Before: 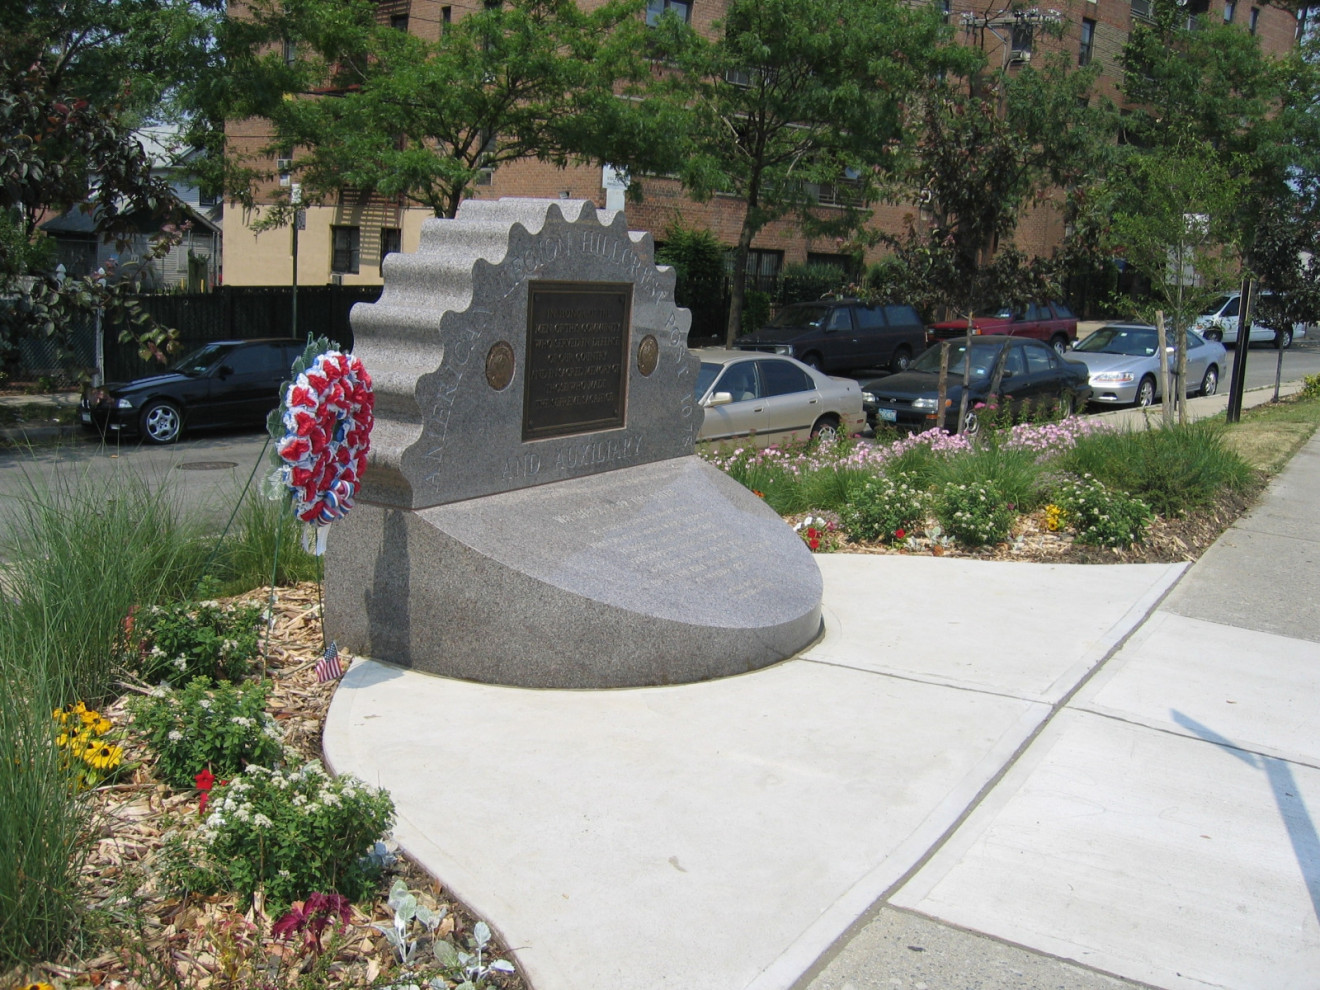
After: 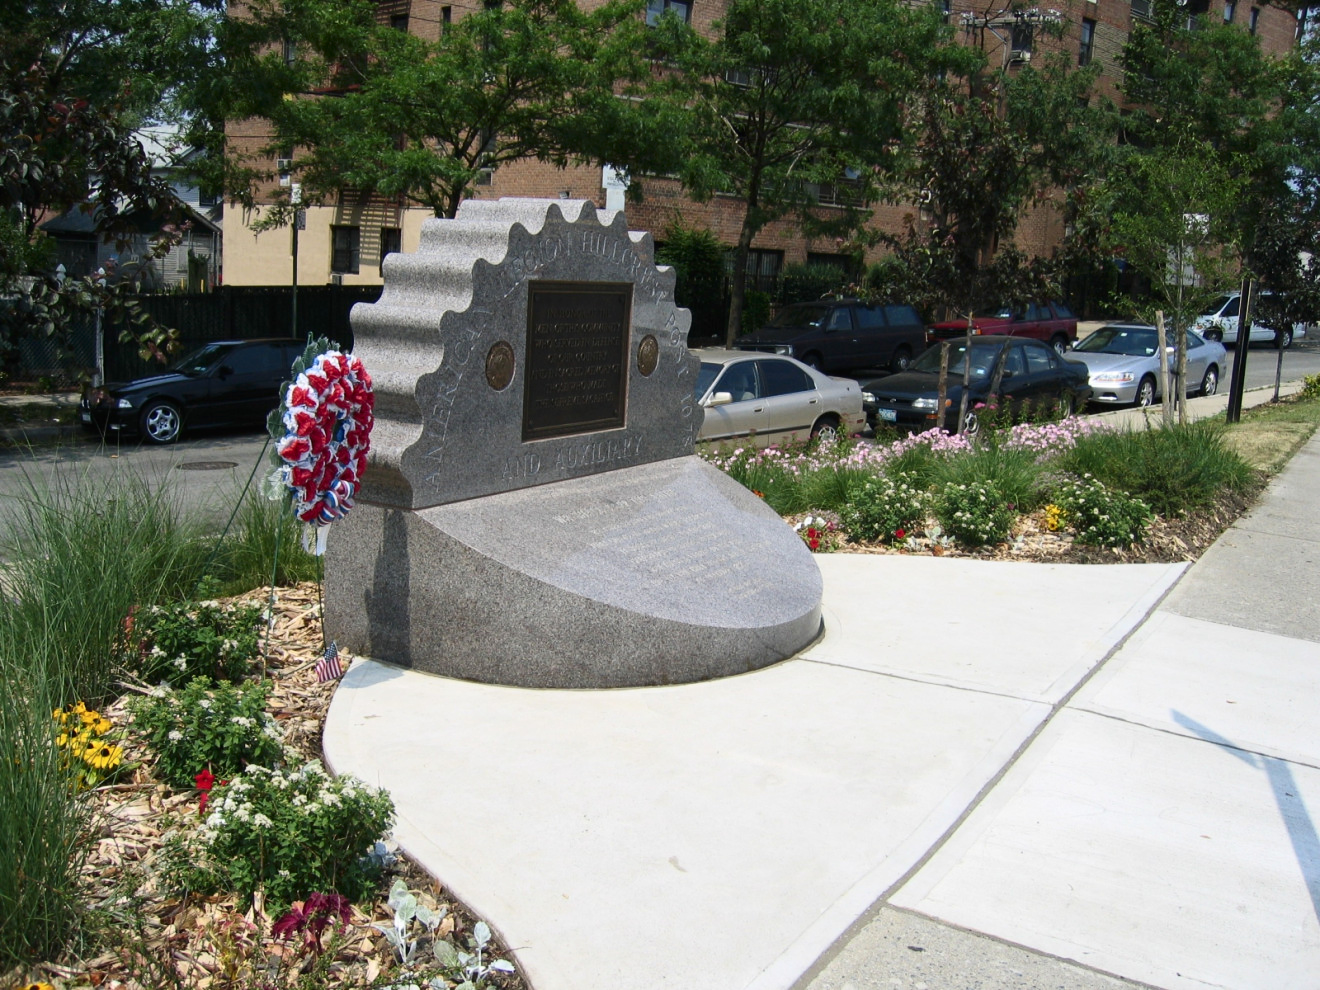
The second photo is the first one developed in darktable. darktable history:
contrast brightness saturation: contrast 0.22
